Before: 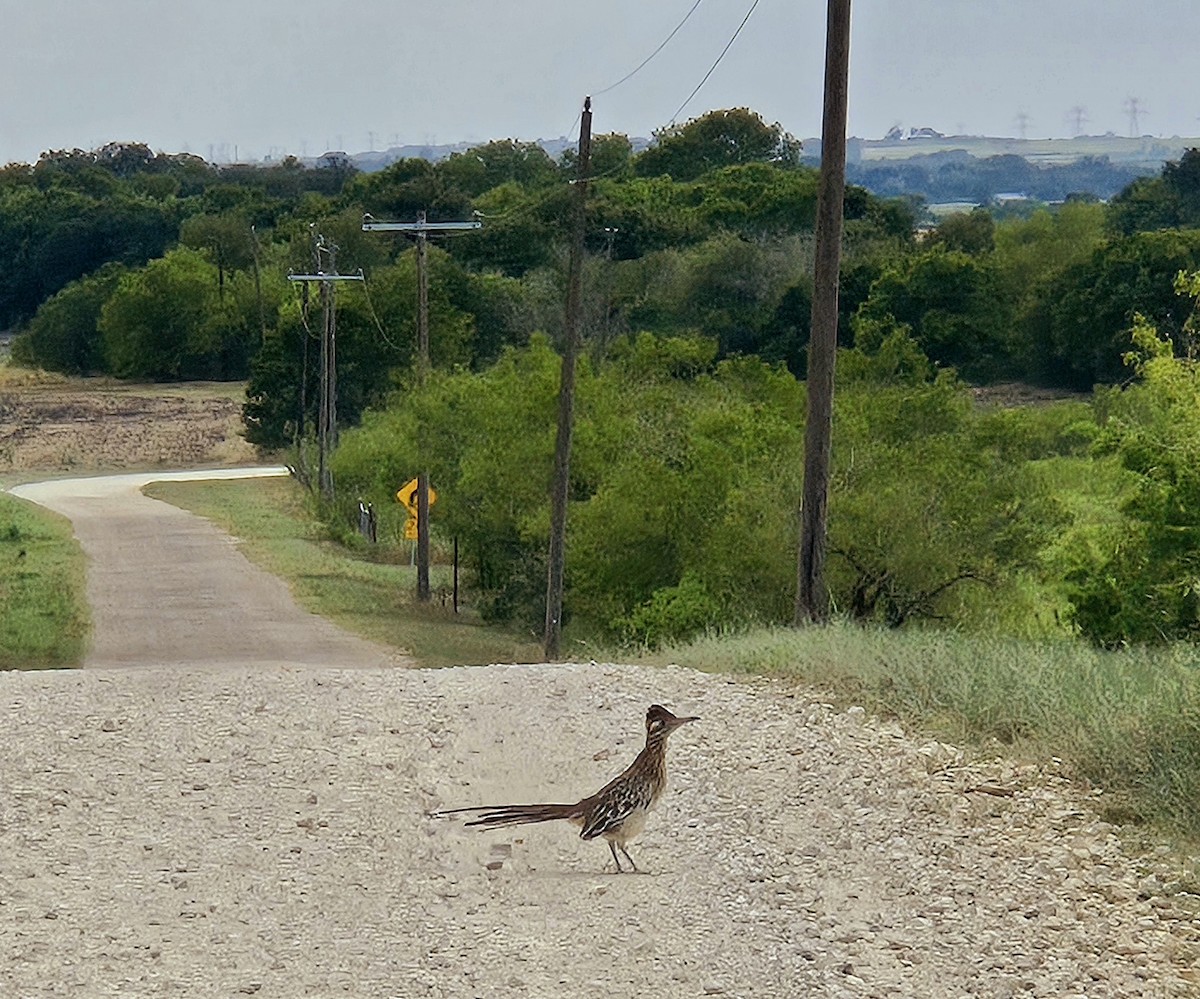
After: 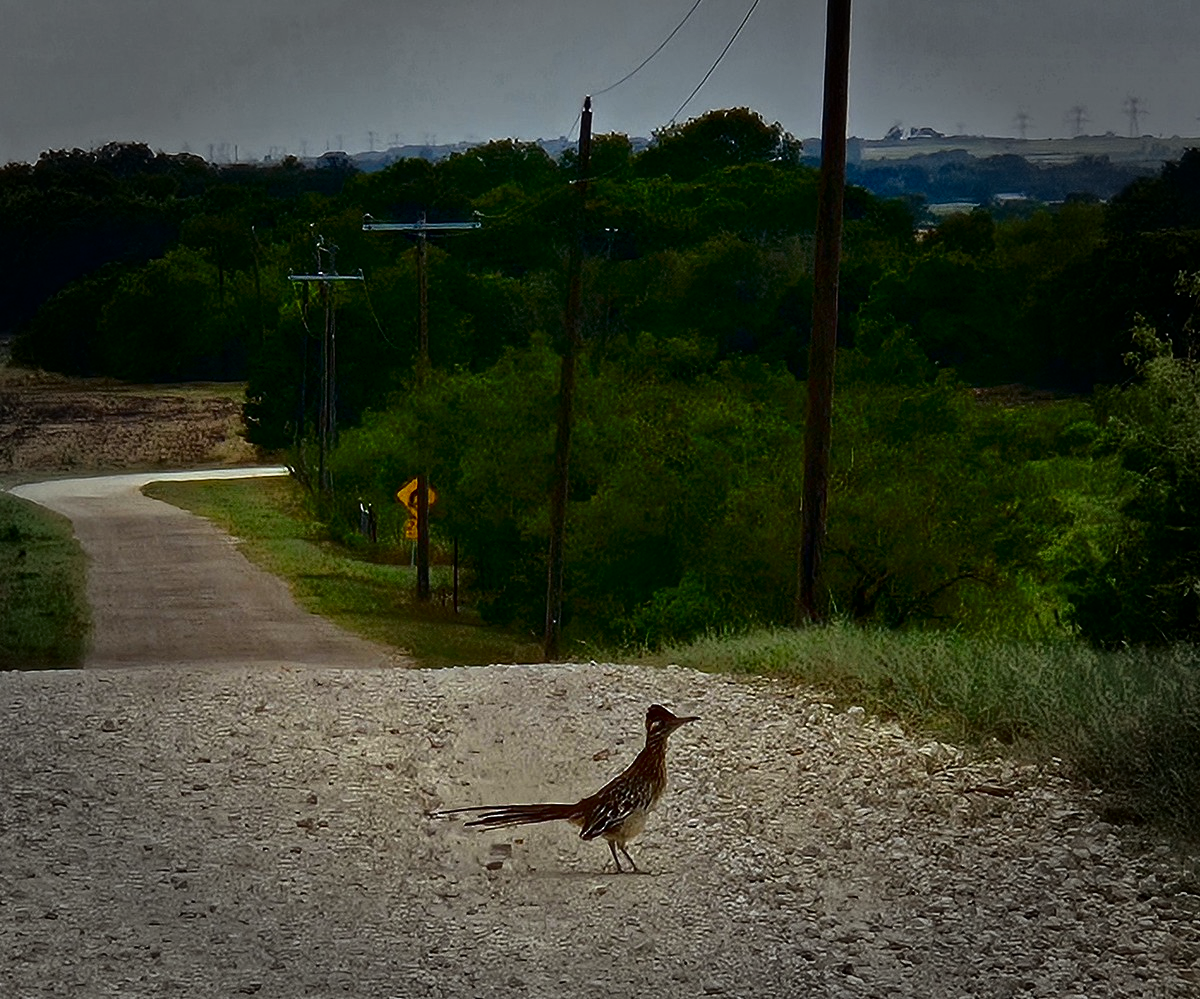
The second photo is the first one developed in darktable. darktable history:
contrast brightness saturation: contrast 0.094, brightness -0.581, saturation 0.171
vignetting: fall-off start 66.58%, fall-off radius 39.85%, brightness -0.539, saturation -0.516, automatic ratio true, width/height ratio 0.665
